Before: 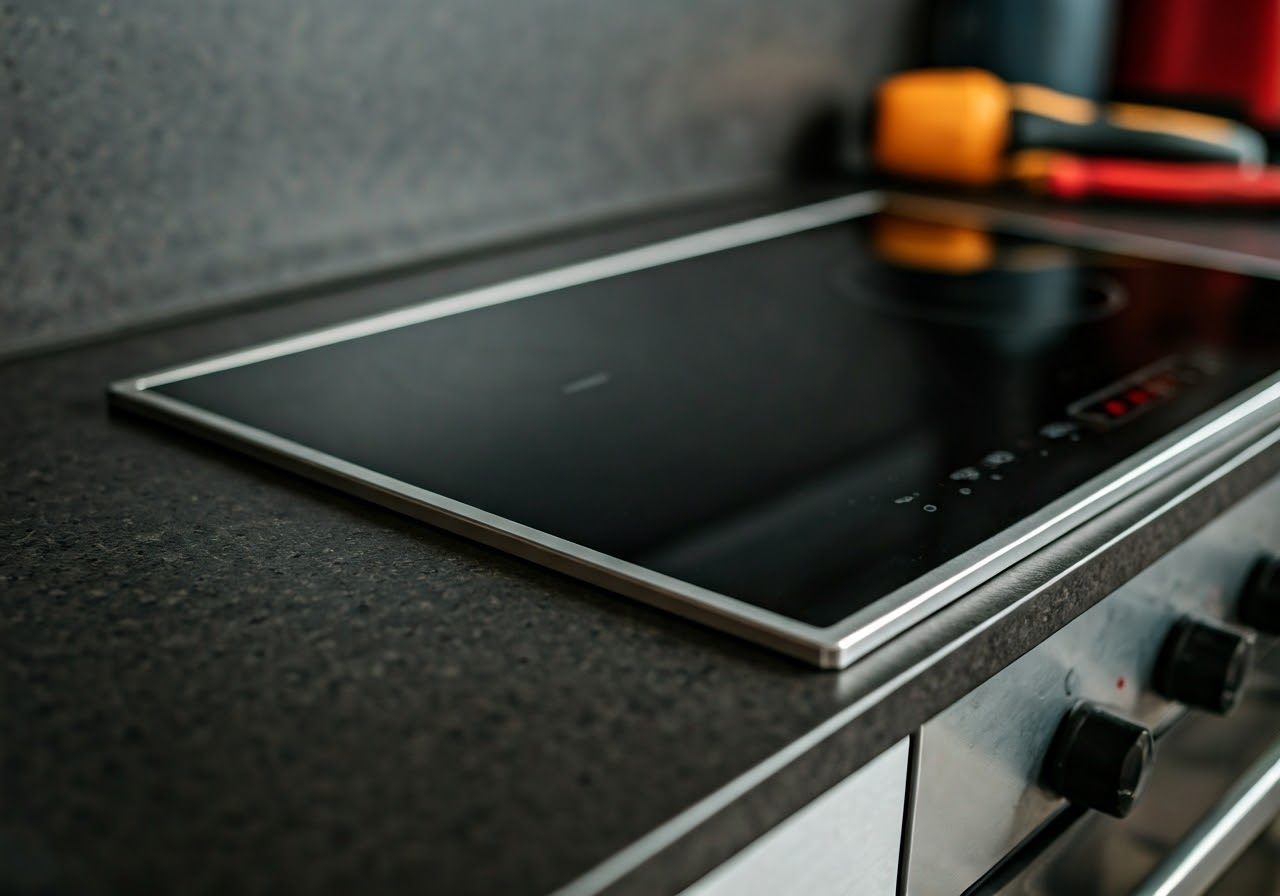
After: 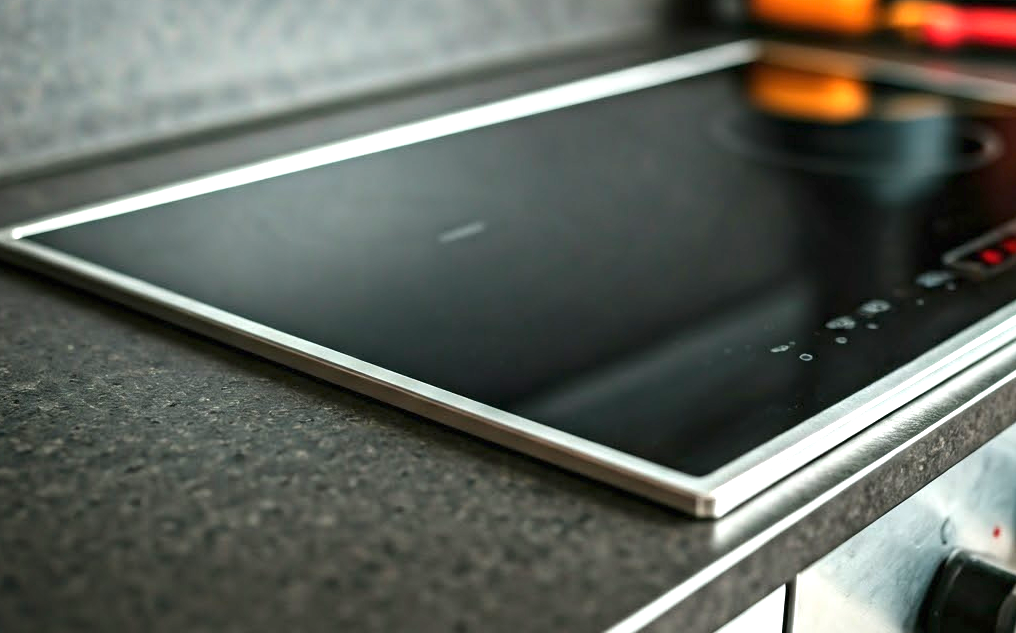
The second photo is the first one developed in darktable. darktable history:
exposure: black level correction 0, exposure 1.5 EV, compensate exposure bias true, compensate highlight preservation false
crop: left 9.712%, top 16.928%, right 10.845%, bottom 12.332%
